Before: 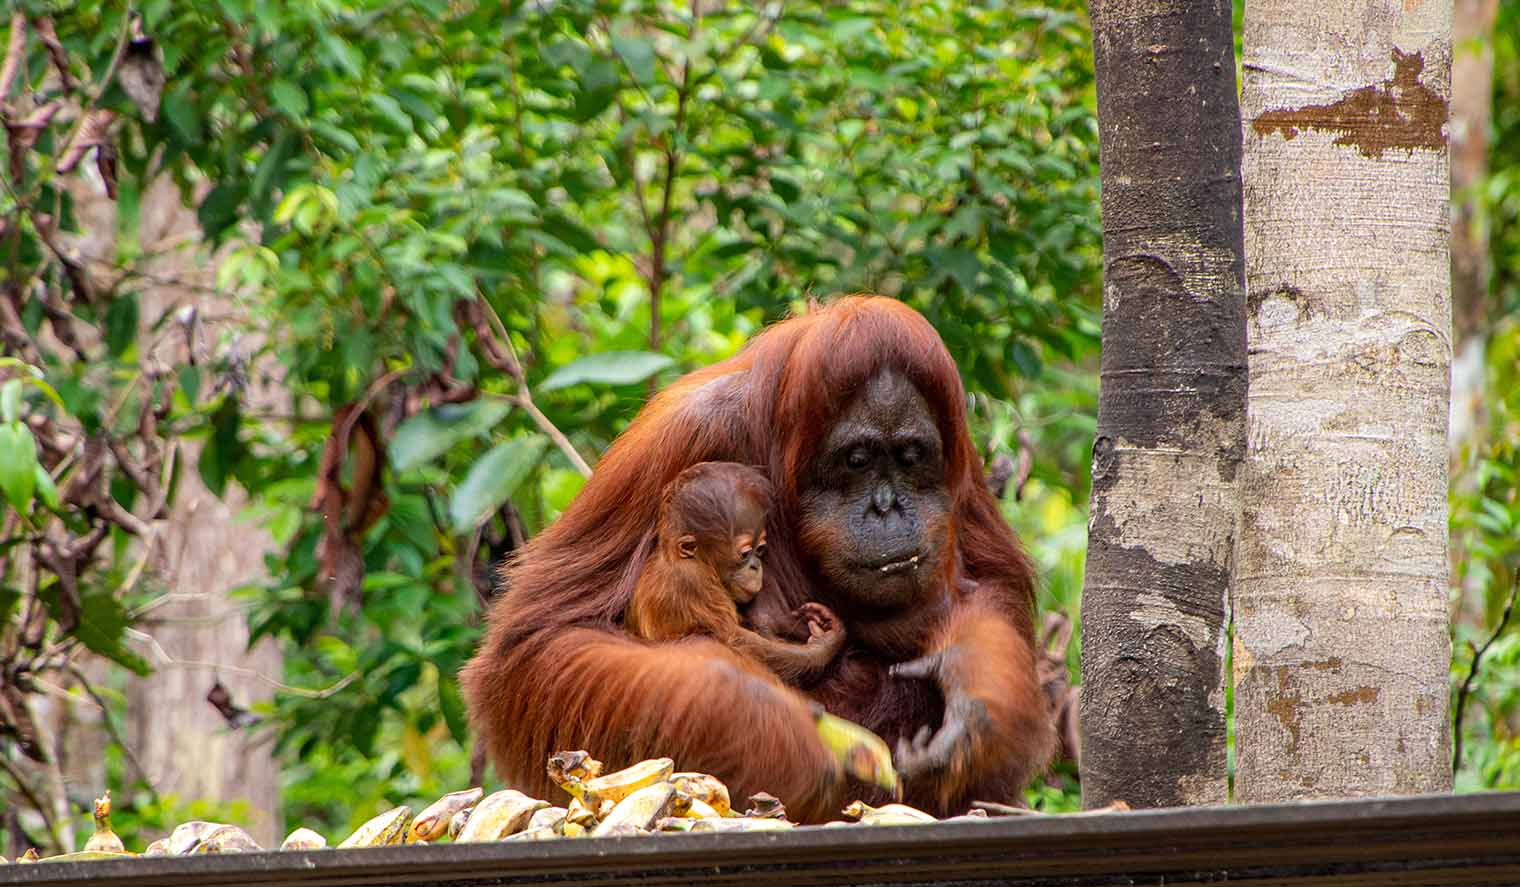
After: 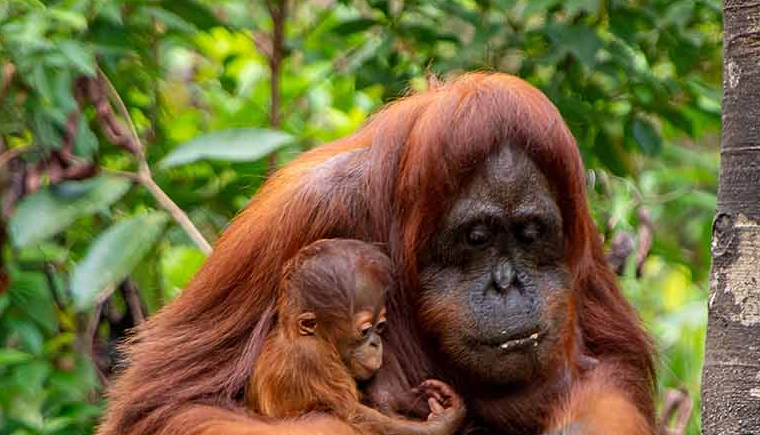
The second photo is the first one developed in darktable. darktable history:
crop: left 25.057%, top 25.219%, right 24.894%, bottom 25.497%
